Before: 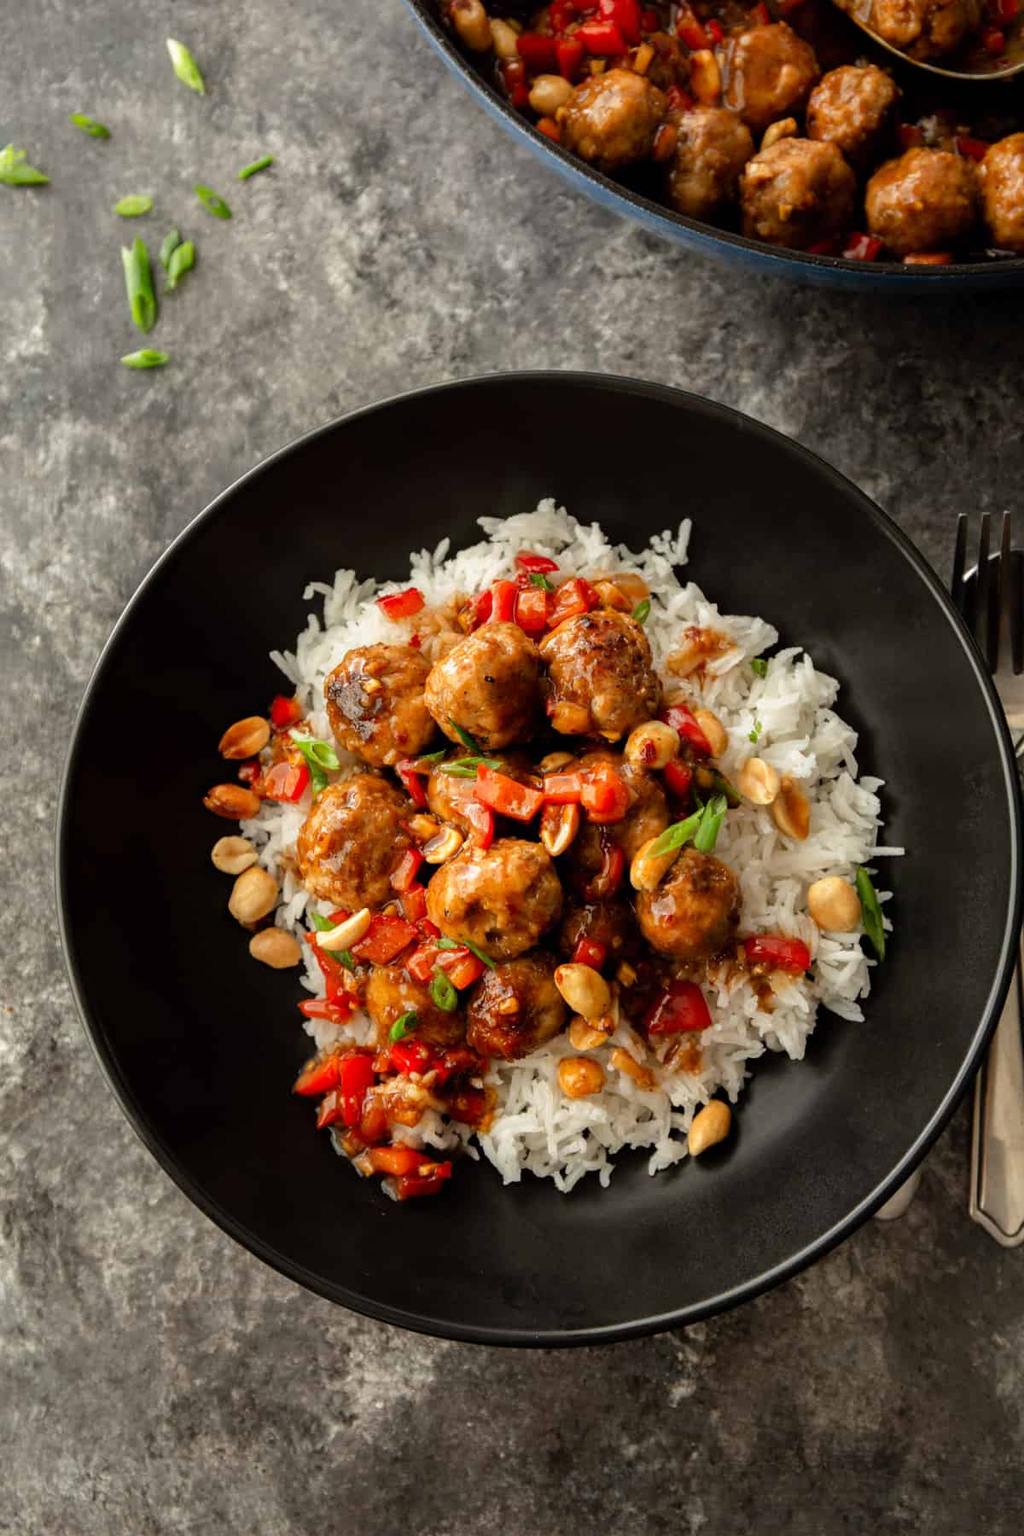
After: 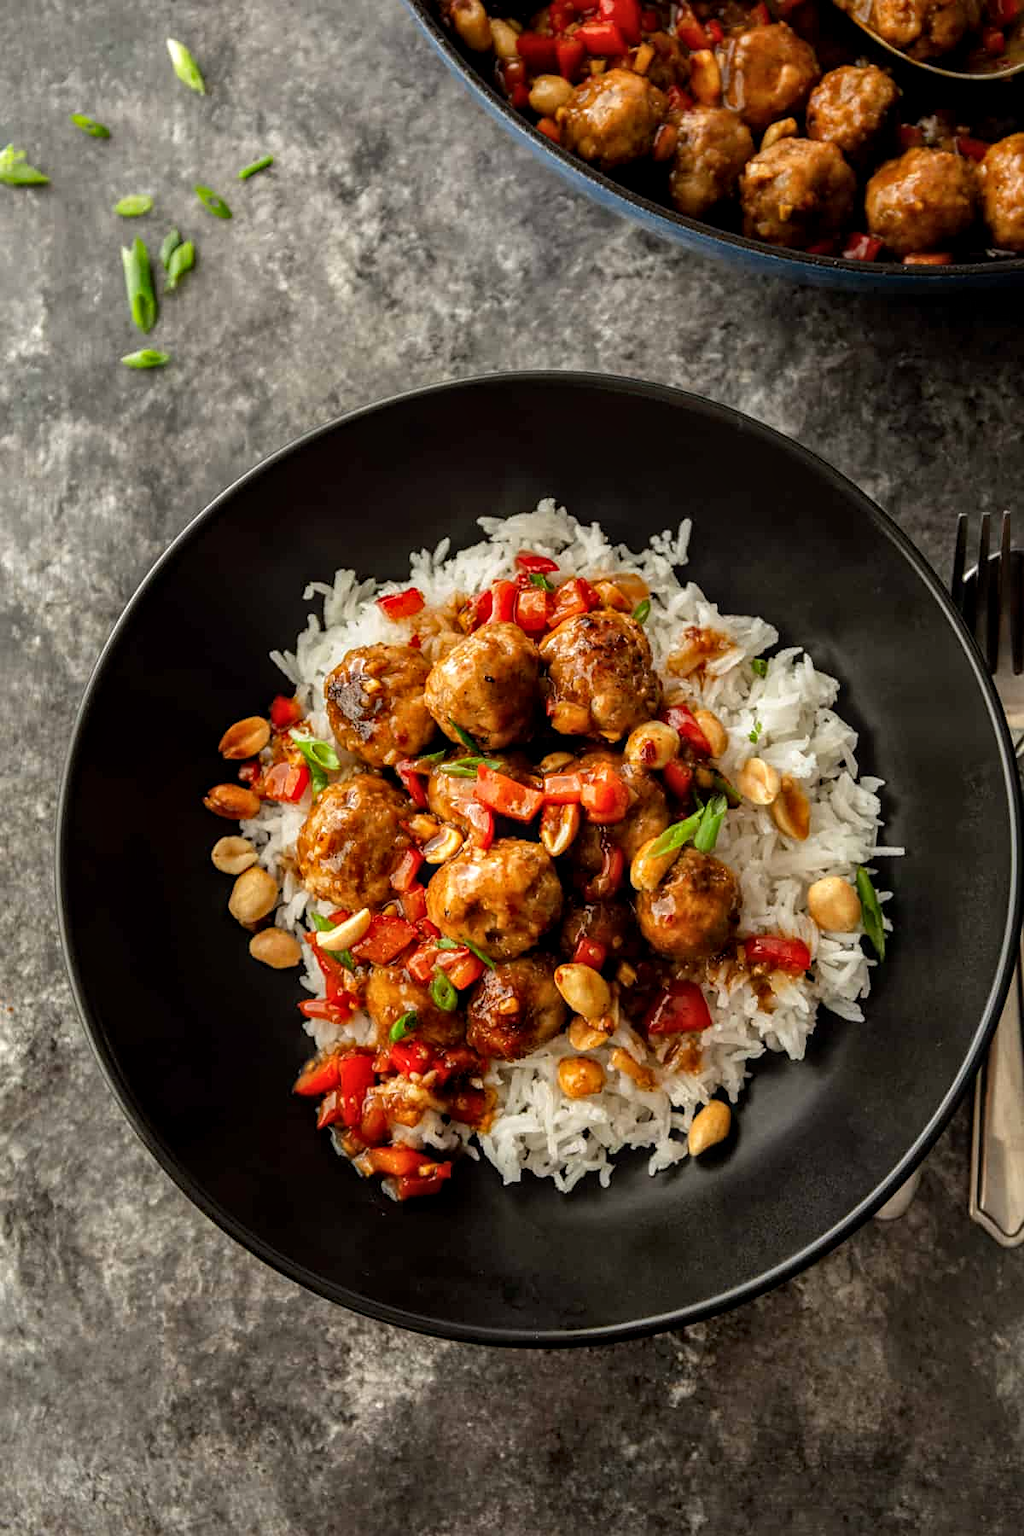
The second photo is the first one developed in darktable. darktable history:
local contrast: on, module defaults
color balance rgb: linear chroma grading › global chroma 3.836%, perceptual saturation grading › global saturation 0.817%
sharpen: amount 0.21
